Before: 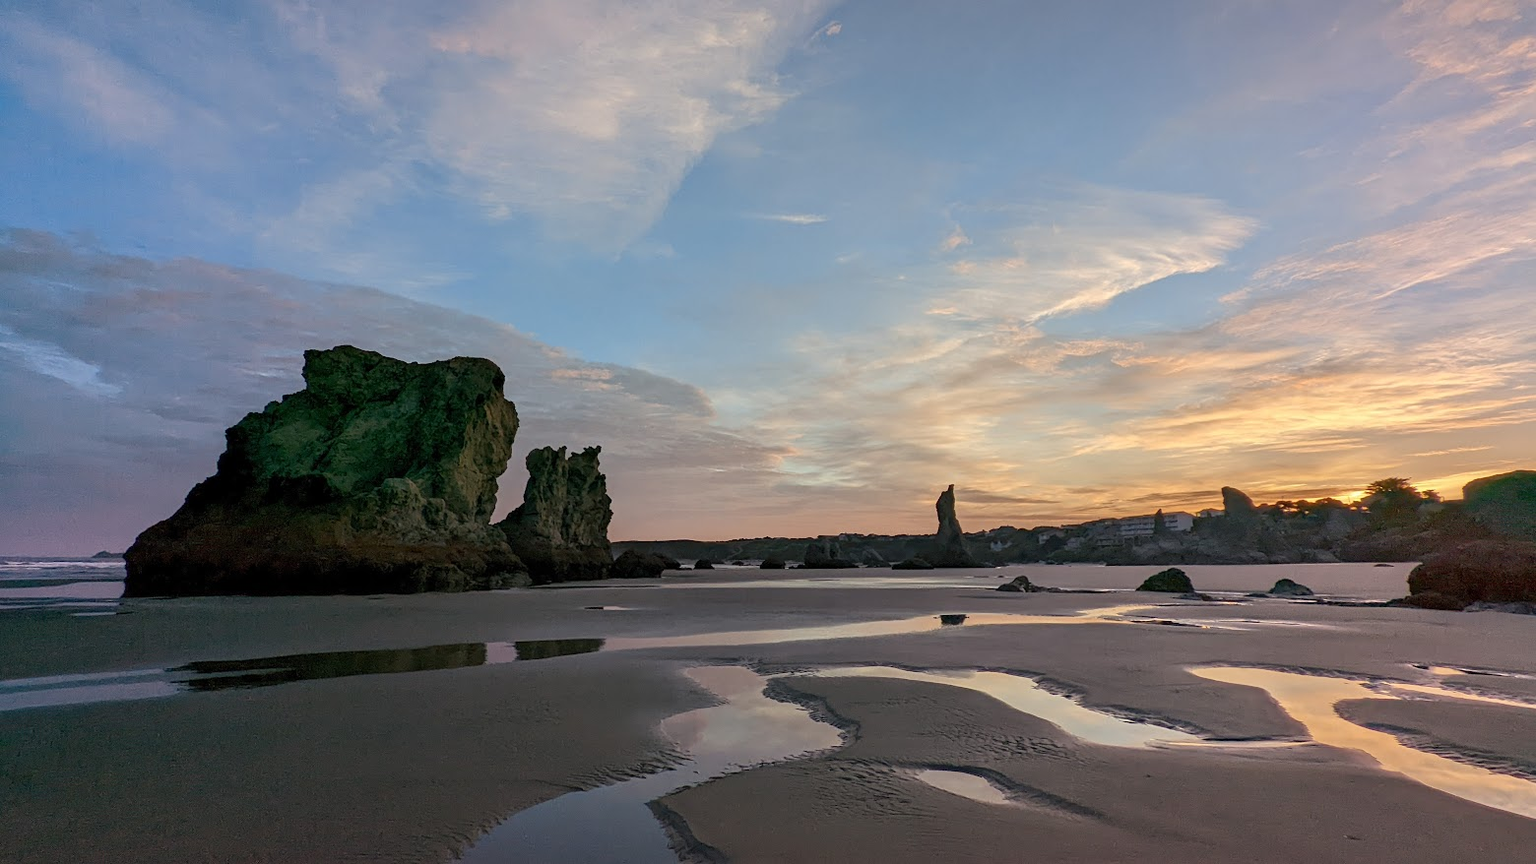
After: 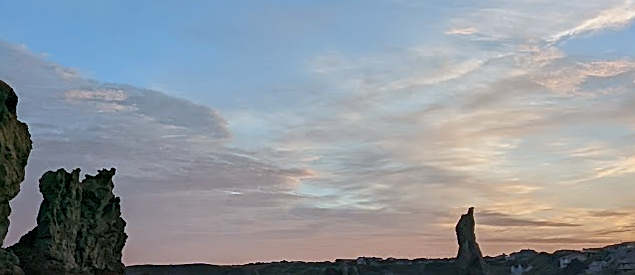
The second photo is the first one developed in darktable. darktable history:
color calibration: gray › normalize channels true, x 0.37, y 0.382, temperature 4308.53 K, gamut compression 0.012
crop: left 31.766%, top 32.552%, right 27.523%, bottom 36.004%
sharpen: on, module defaults
